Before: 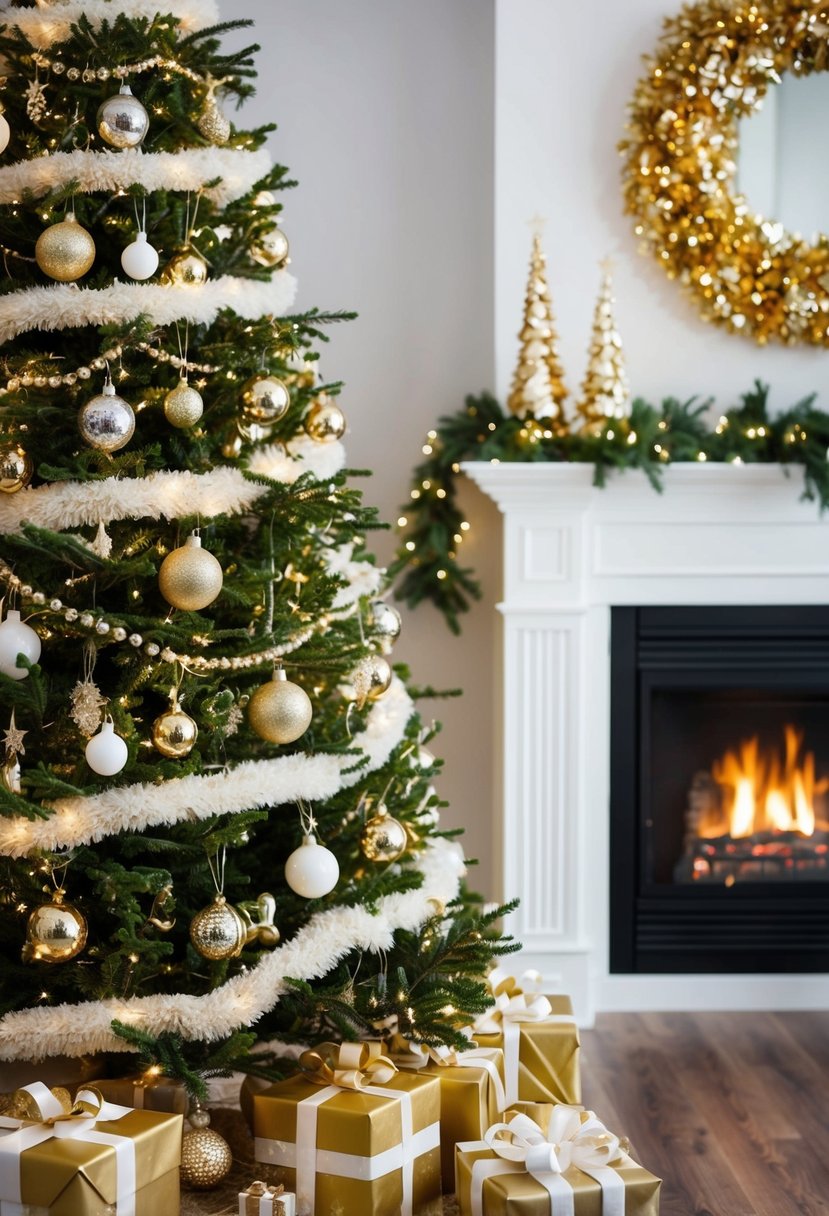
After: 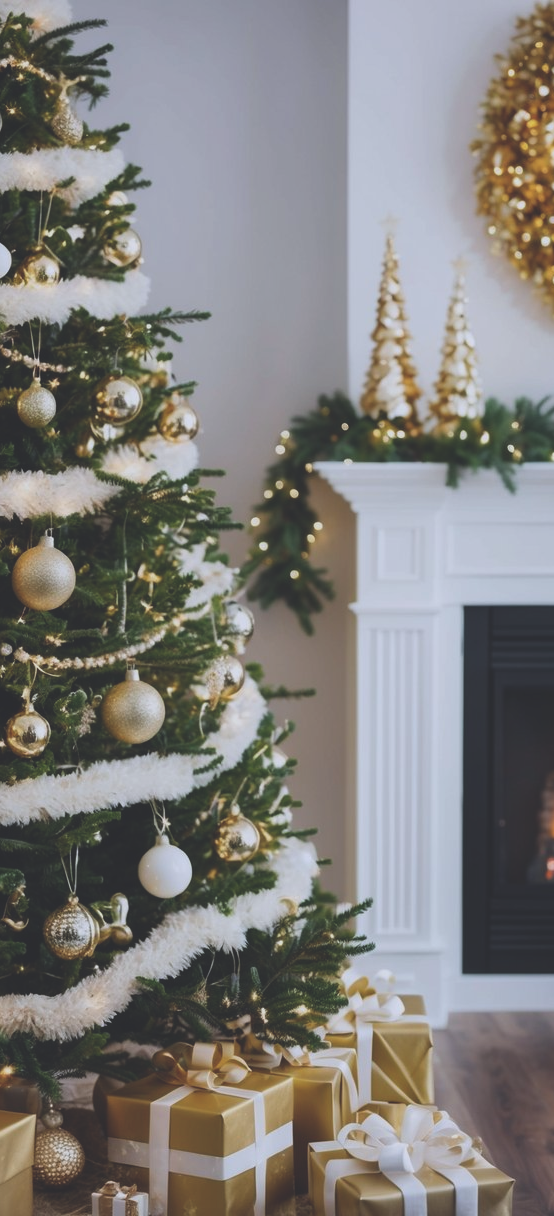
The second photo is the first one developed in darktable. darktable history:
crop and rotate: left 17.732%, right 15.423%
color calibration: illuminant as shot in camera, x 0.358, y 0.373, temperature 4628.91 K
exposure: black level correction -0.036, exposure -0.497 EV, compensate highlight preservation false
